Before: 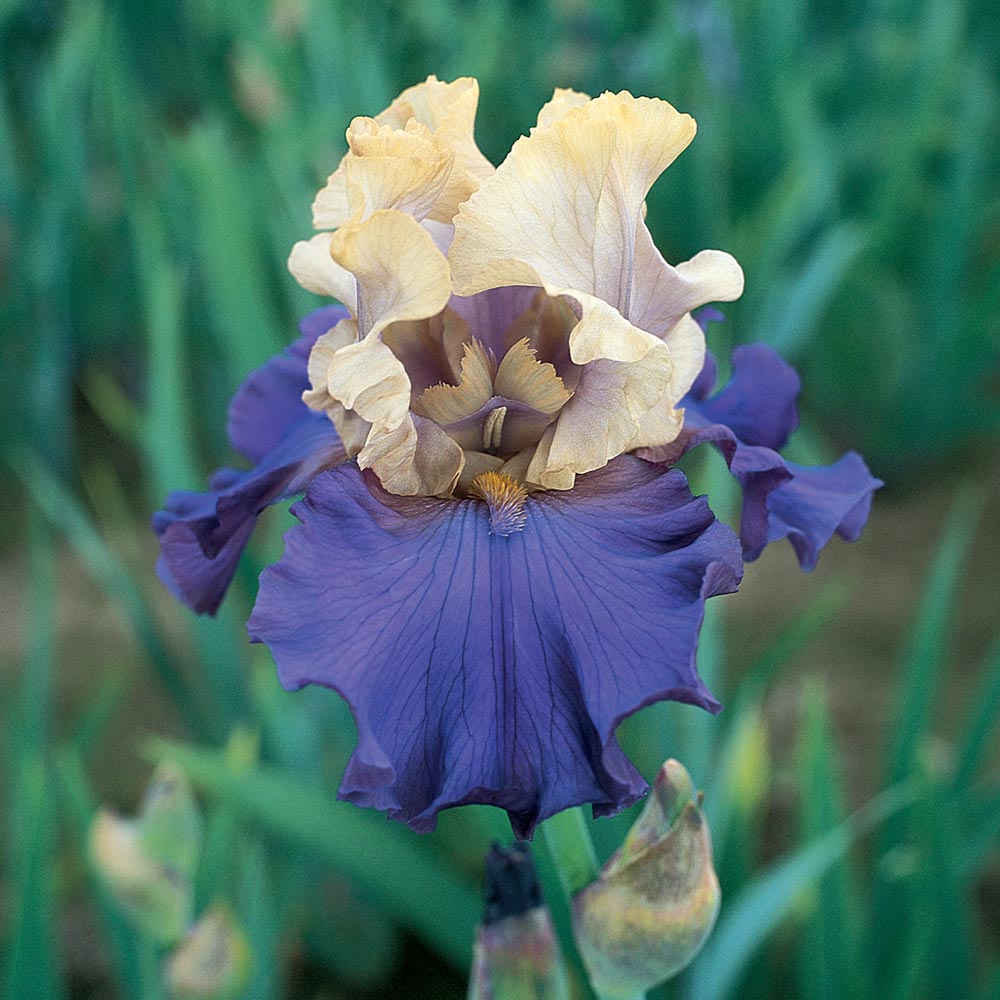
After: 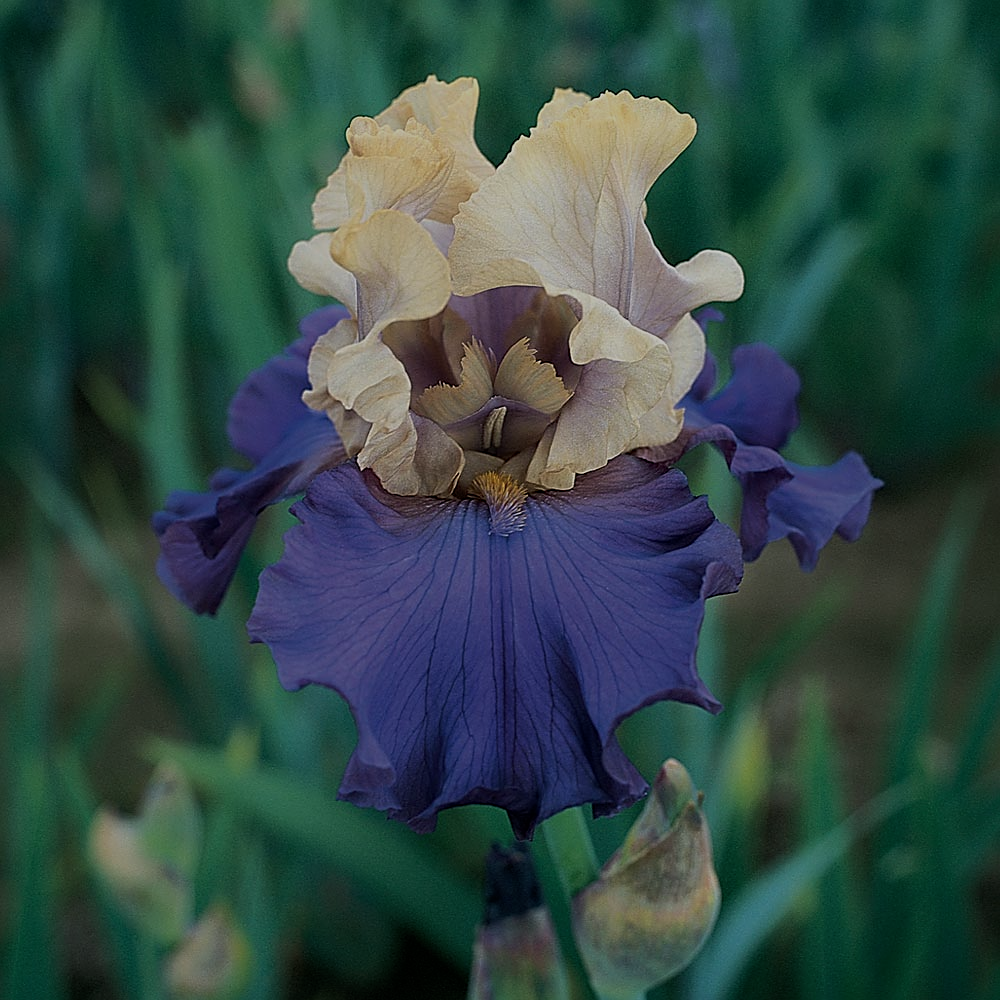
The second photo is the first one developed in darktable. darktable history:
exposure: exposure -1.425 EV, compensate highlight preservation false
sharpen: on, module defaults
tone equalizer: -8 EV -0.394 EV, -7 EV -0.403 EV, -6 EV -0.325 EV, -5 EV -0.25 EV, -3 EV 0.237 EV, -2 EV 0.351 EV, -1 EV 0.396 EV, +0 EV 0.44 EV
